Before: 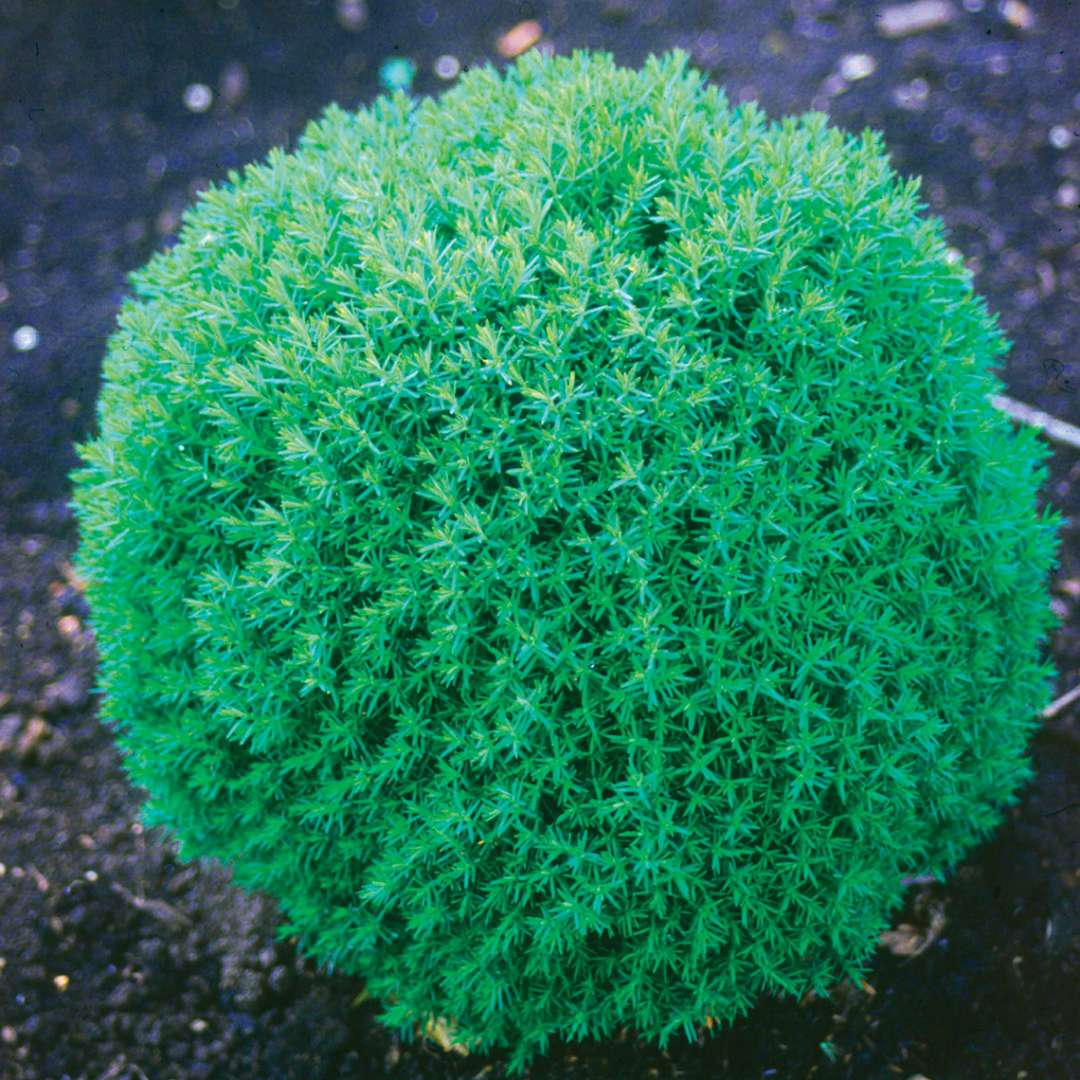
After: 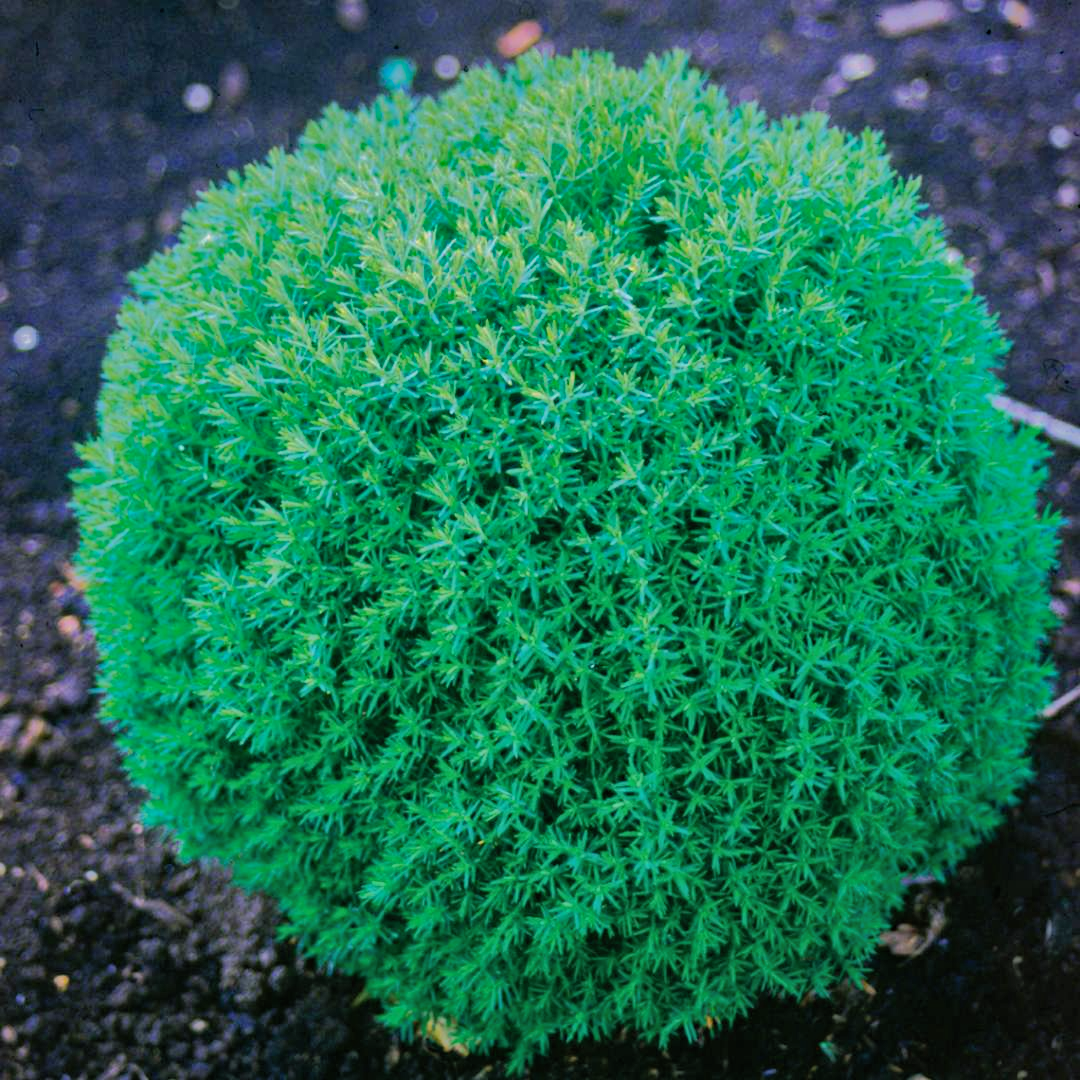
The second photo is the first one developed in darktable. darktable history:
haze removal: compatibility mode true, adaptive false
filmic rgb: middle gray luminance 21.8%, black relative exposure -14.02 EV, white relative exposure 2.98 EV, target black luminance 0%, hardness 8.79, latitude 60.22%, contrast 1.204, highlights saturation mix 4.23%, shadows ↔ highlights balance 41.02%
shadows and highlights: shadows 39.18, highlights -73.96
